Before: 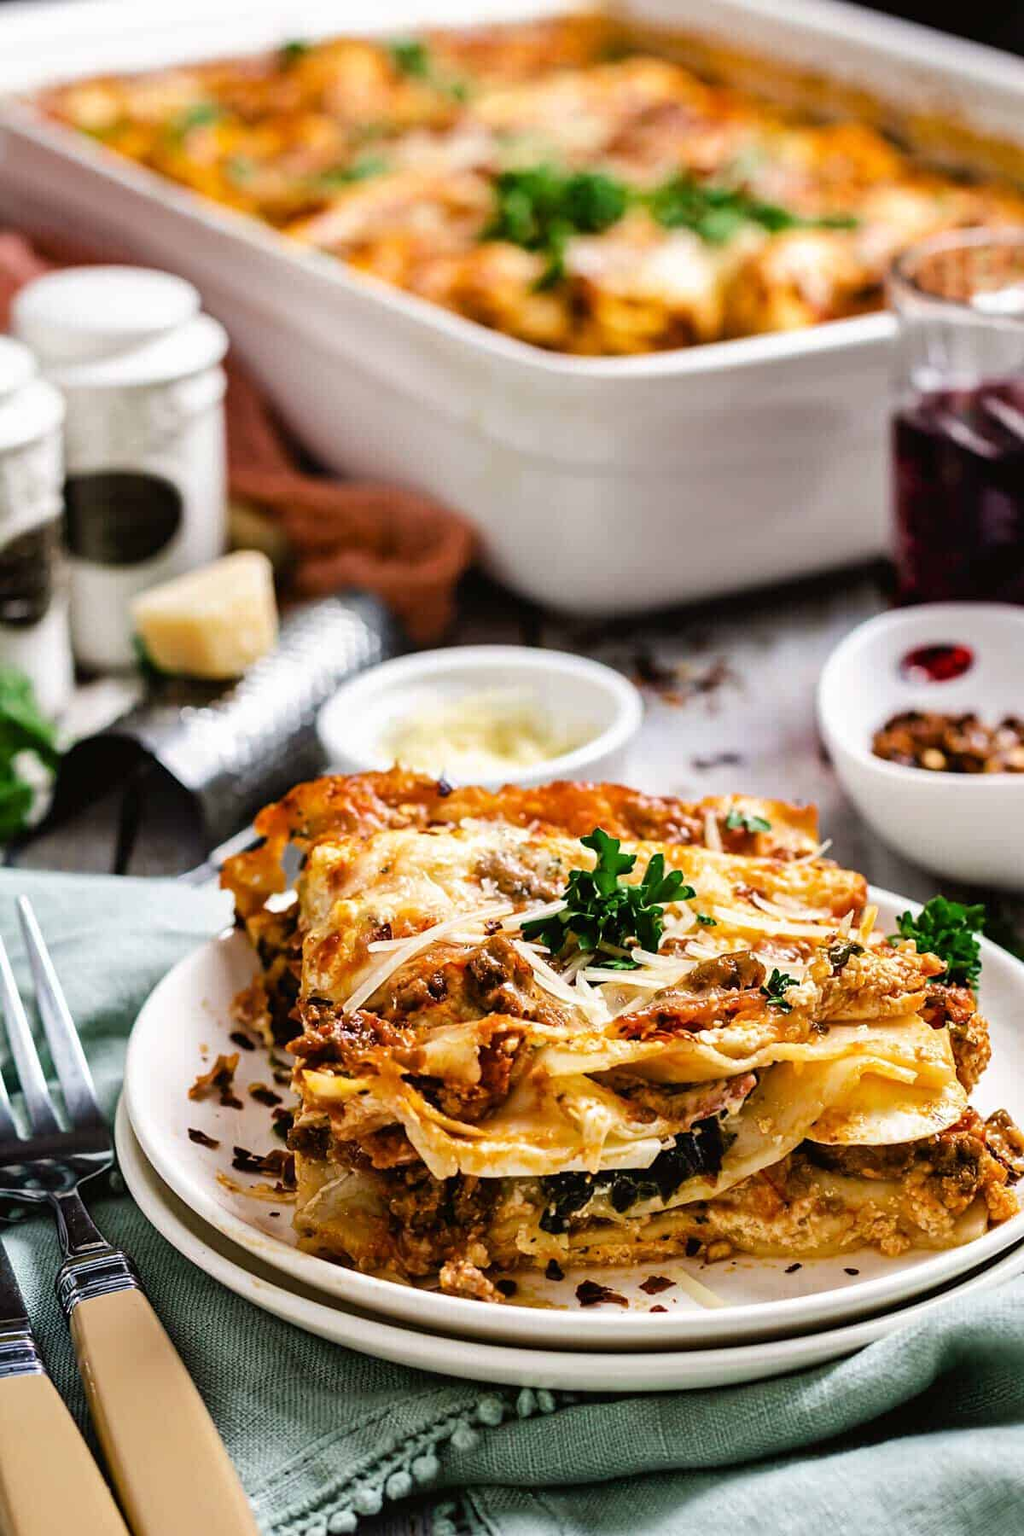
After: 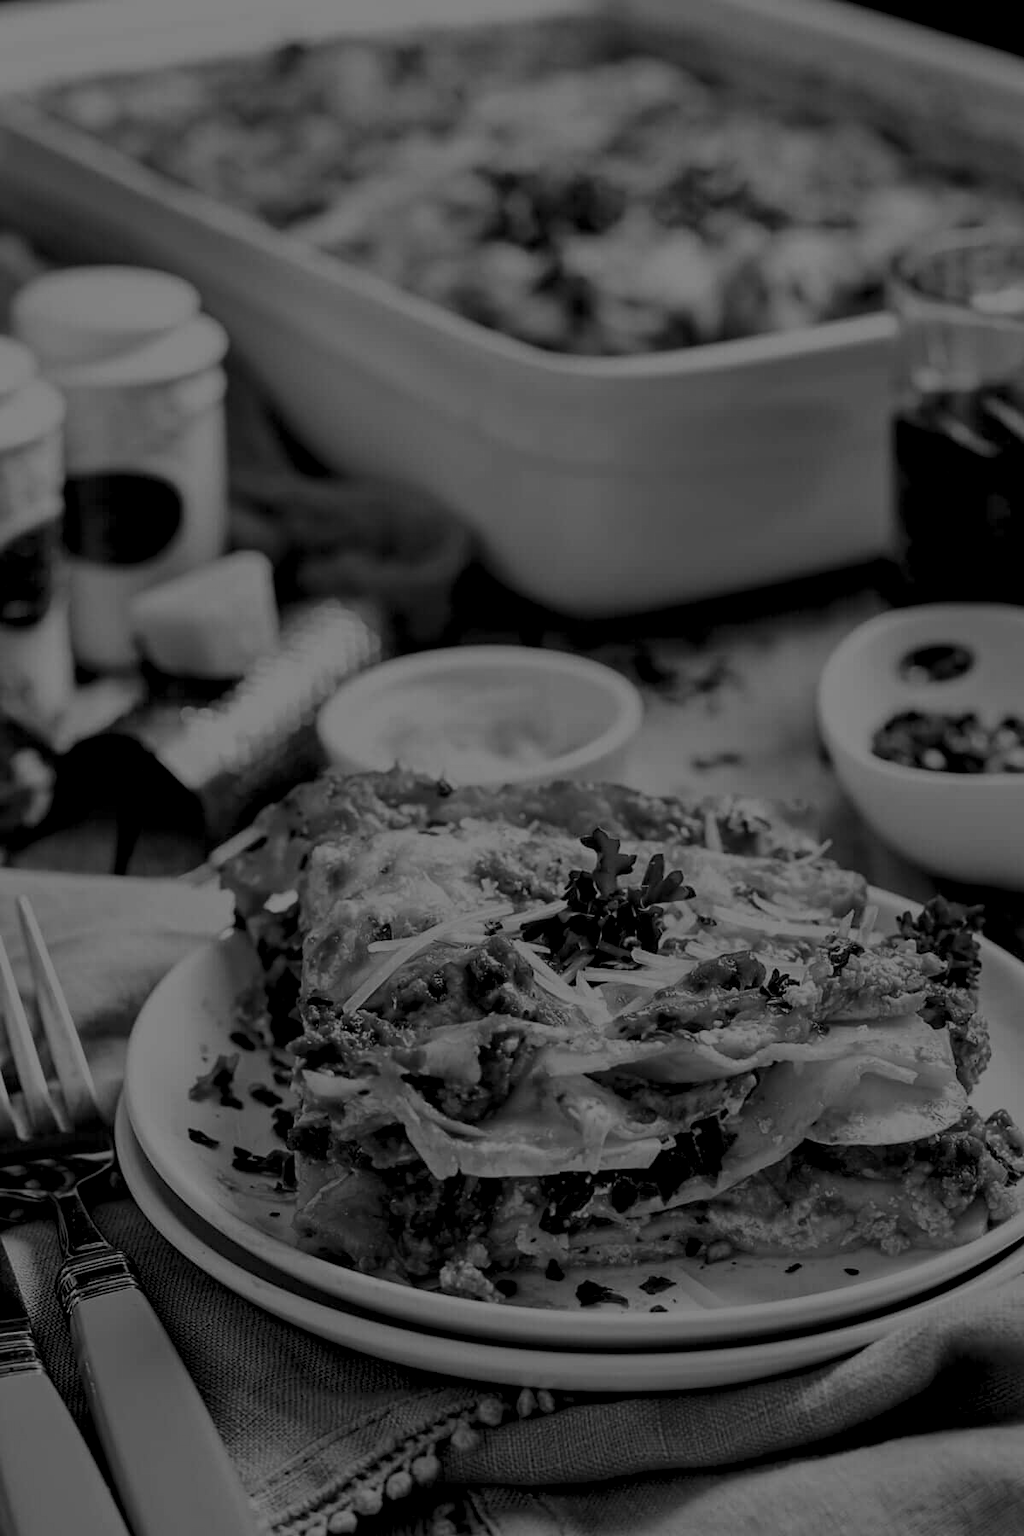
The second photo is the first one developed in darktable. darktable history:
monochrome: on, module defaults
colorize: hue 194.4°, saturation 29%, source mix 61.75%, lightness 3.98%, version 1
